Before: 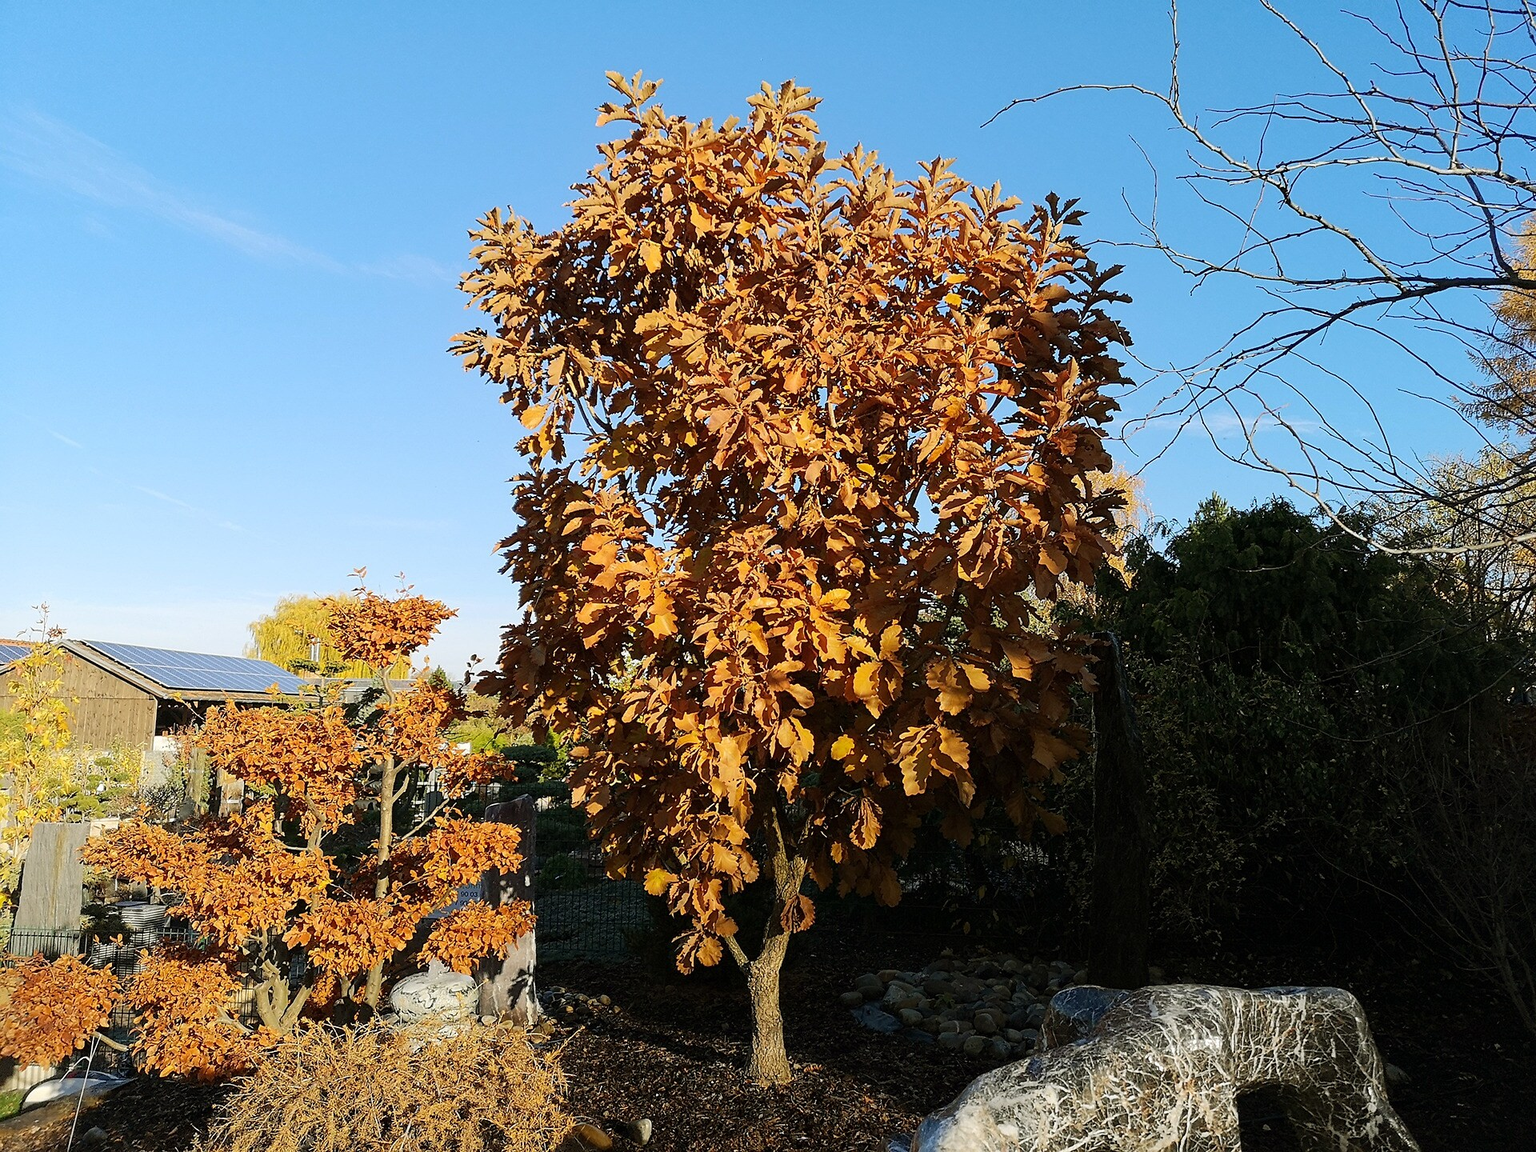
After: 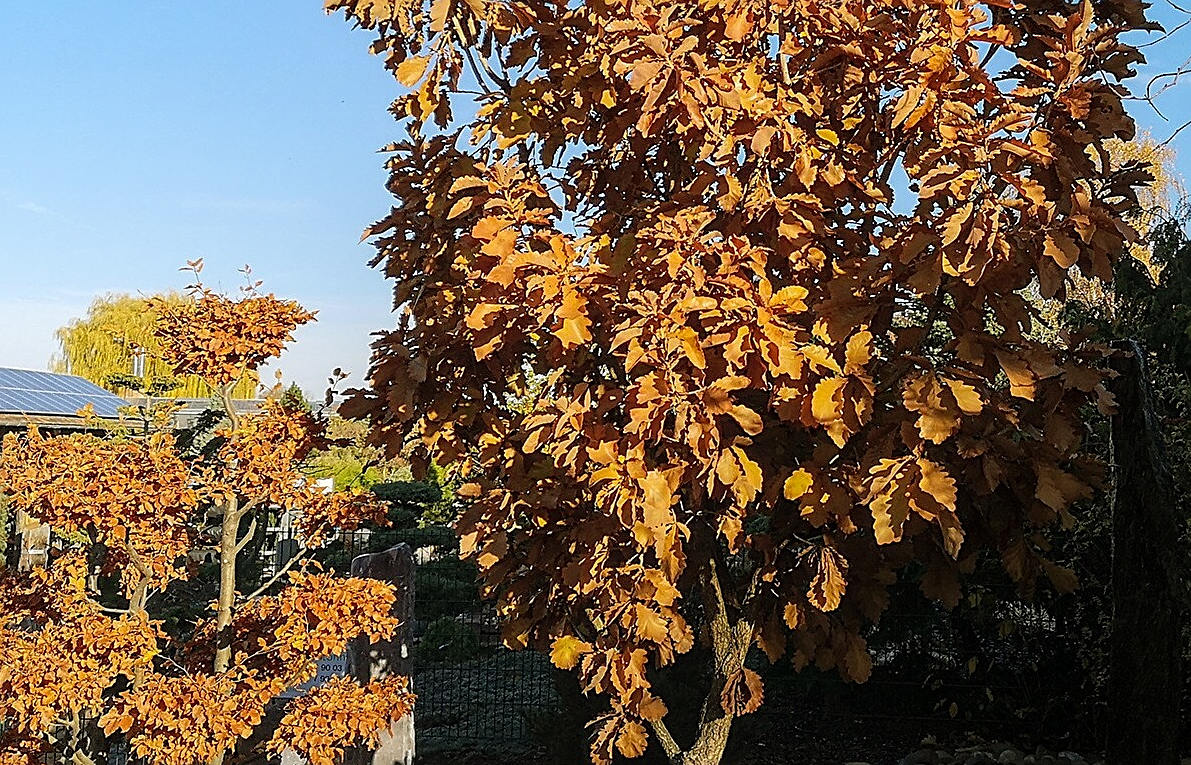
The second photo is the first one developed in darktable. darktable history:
sharpen: on, module defaults
crop: left 13.312%, top 31.28%, right 24.627%, bottom 15.582%
local contrast: on, module defaults
